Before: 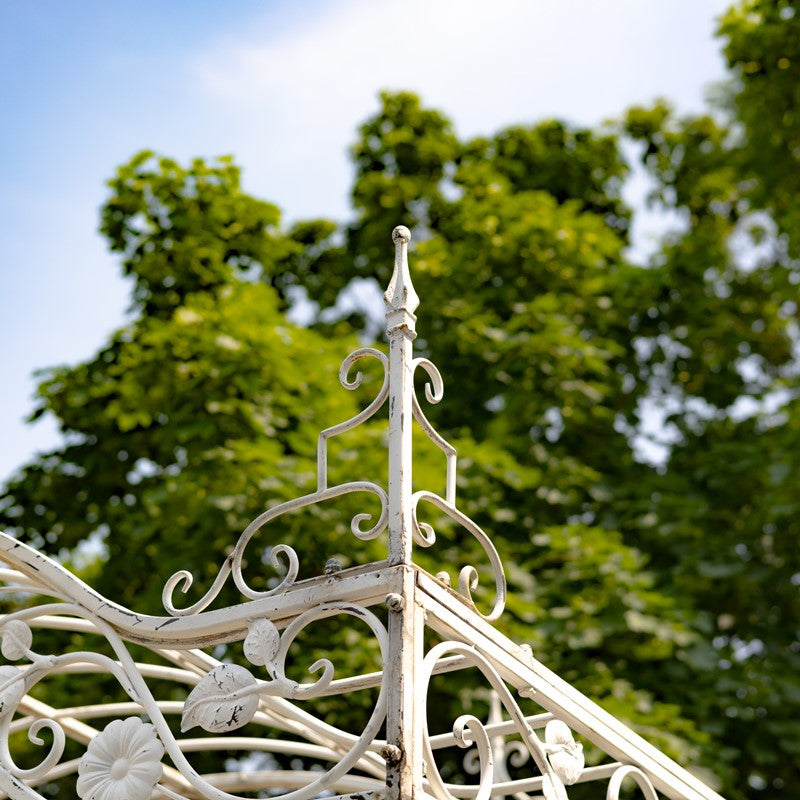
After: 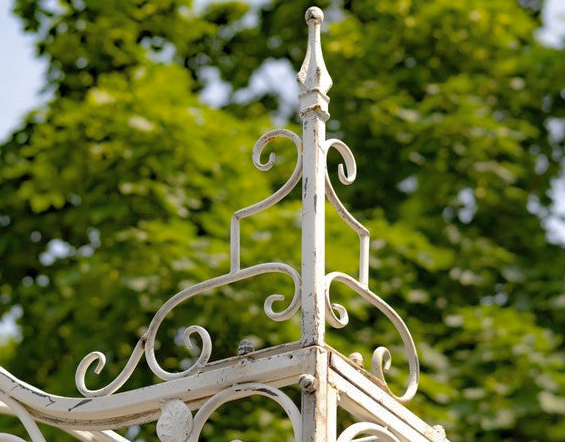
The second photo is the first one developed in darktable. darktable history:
shadows and highlights: on, module defaults
crop: left 10.985%, top 27.459%, right 18.318%, bottom 17.206%
